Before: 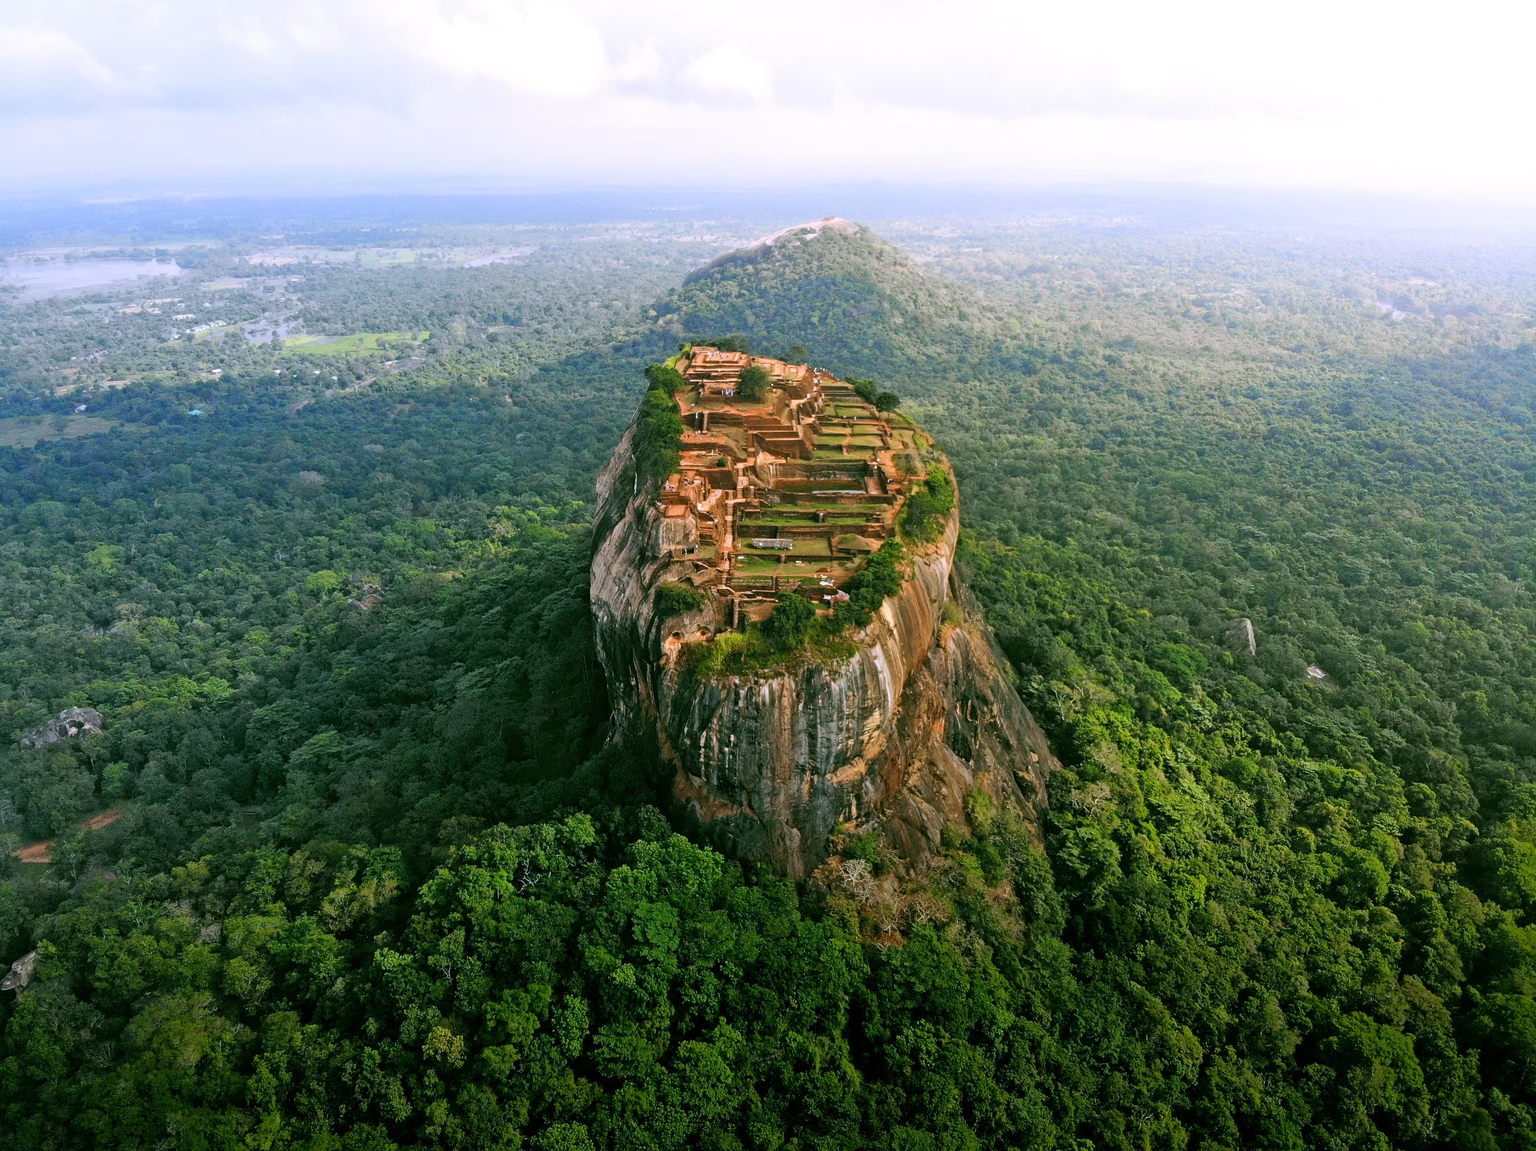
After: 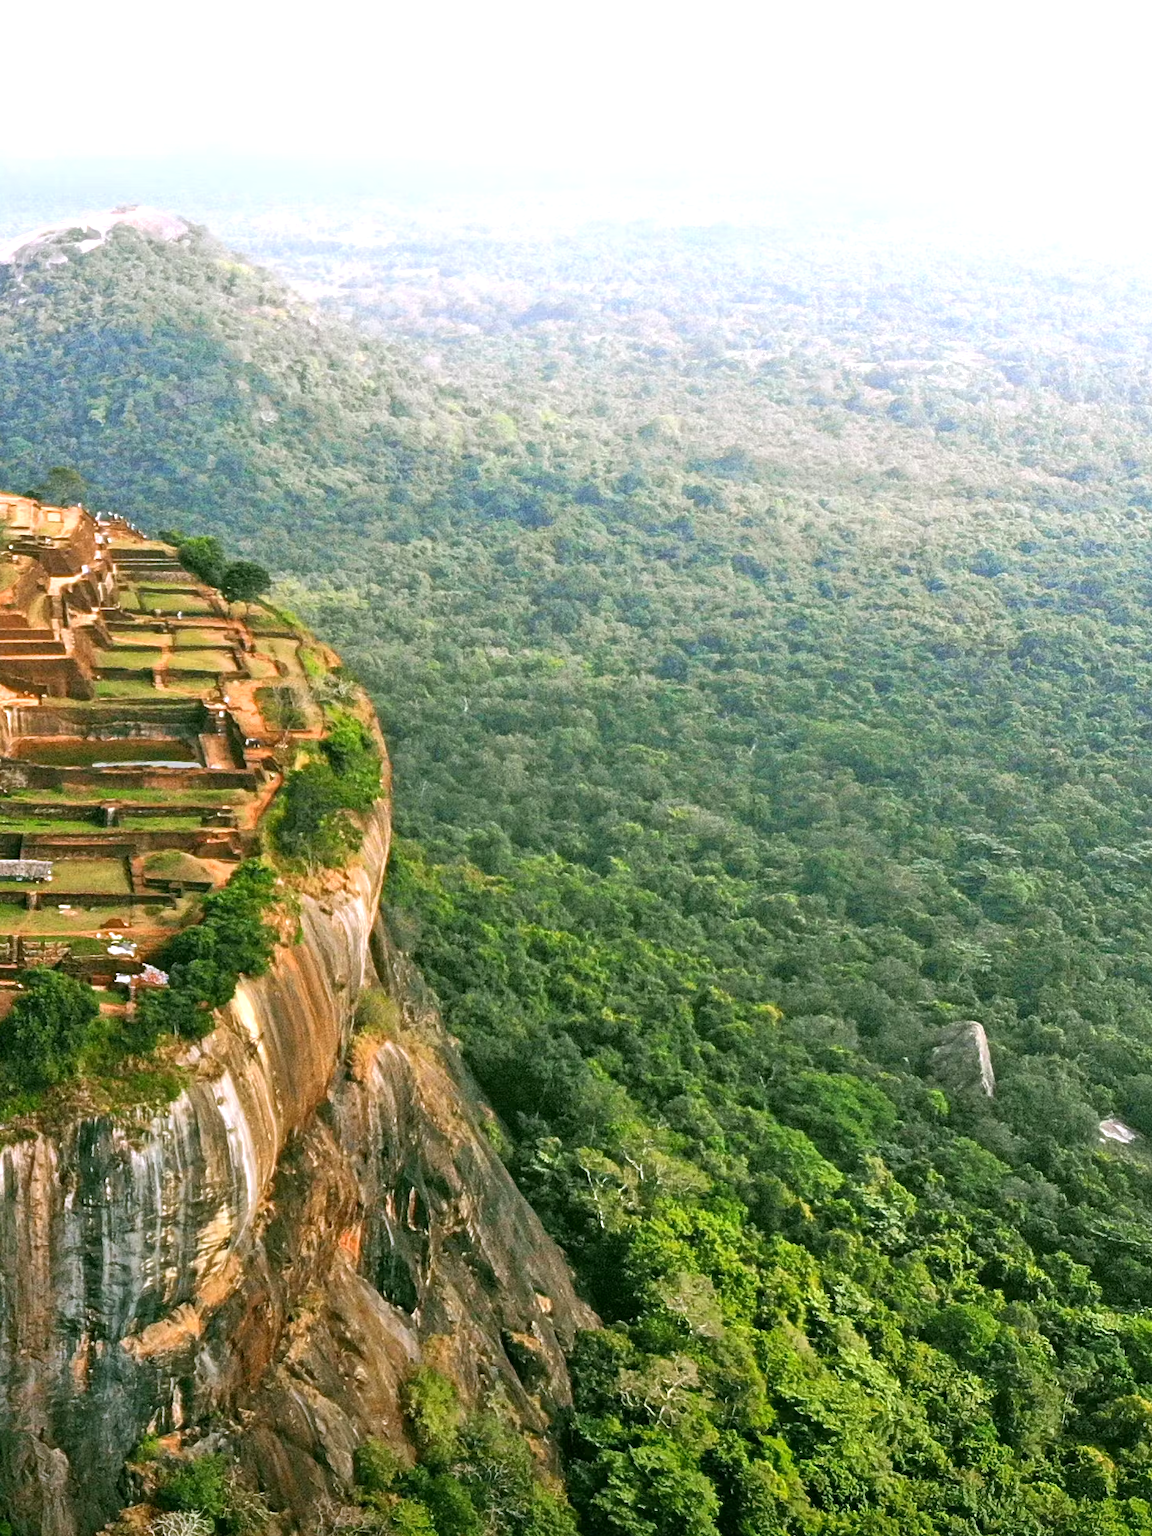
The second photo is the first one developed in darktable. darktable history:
crop and rotate: left 49.936%, top 10.094%, right 13.136%, bottom 24.256%
exposure: exposure 0.564 EV, compensate highlight preservation false
